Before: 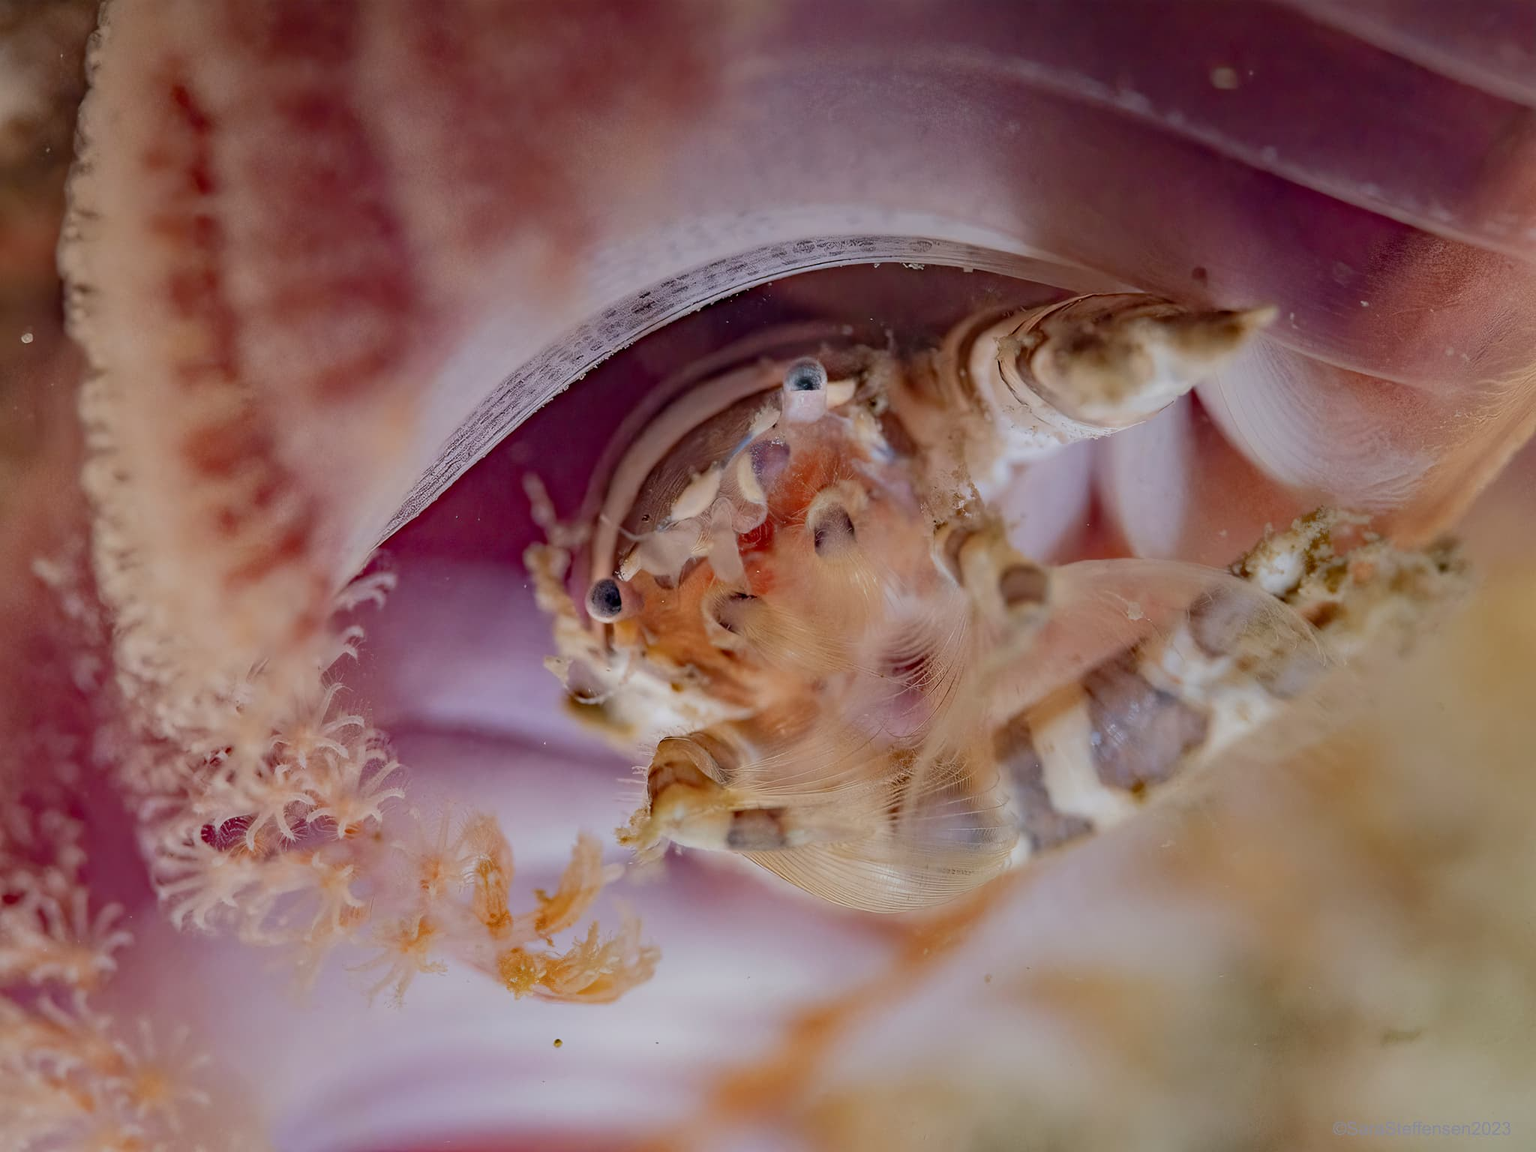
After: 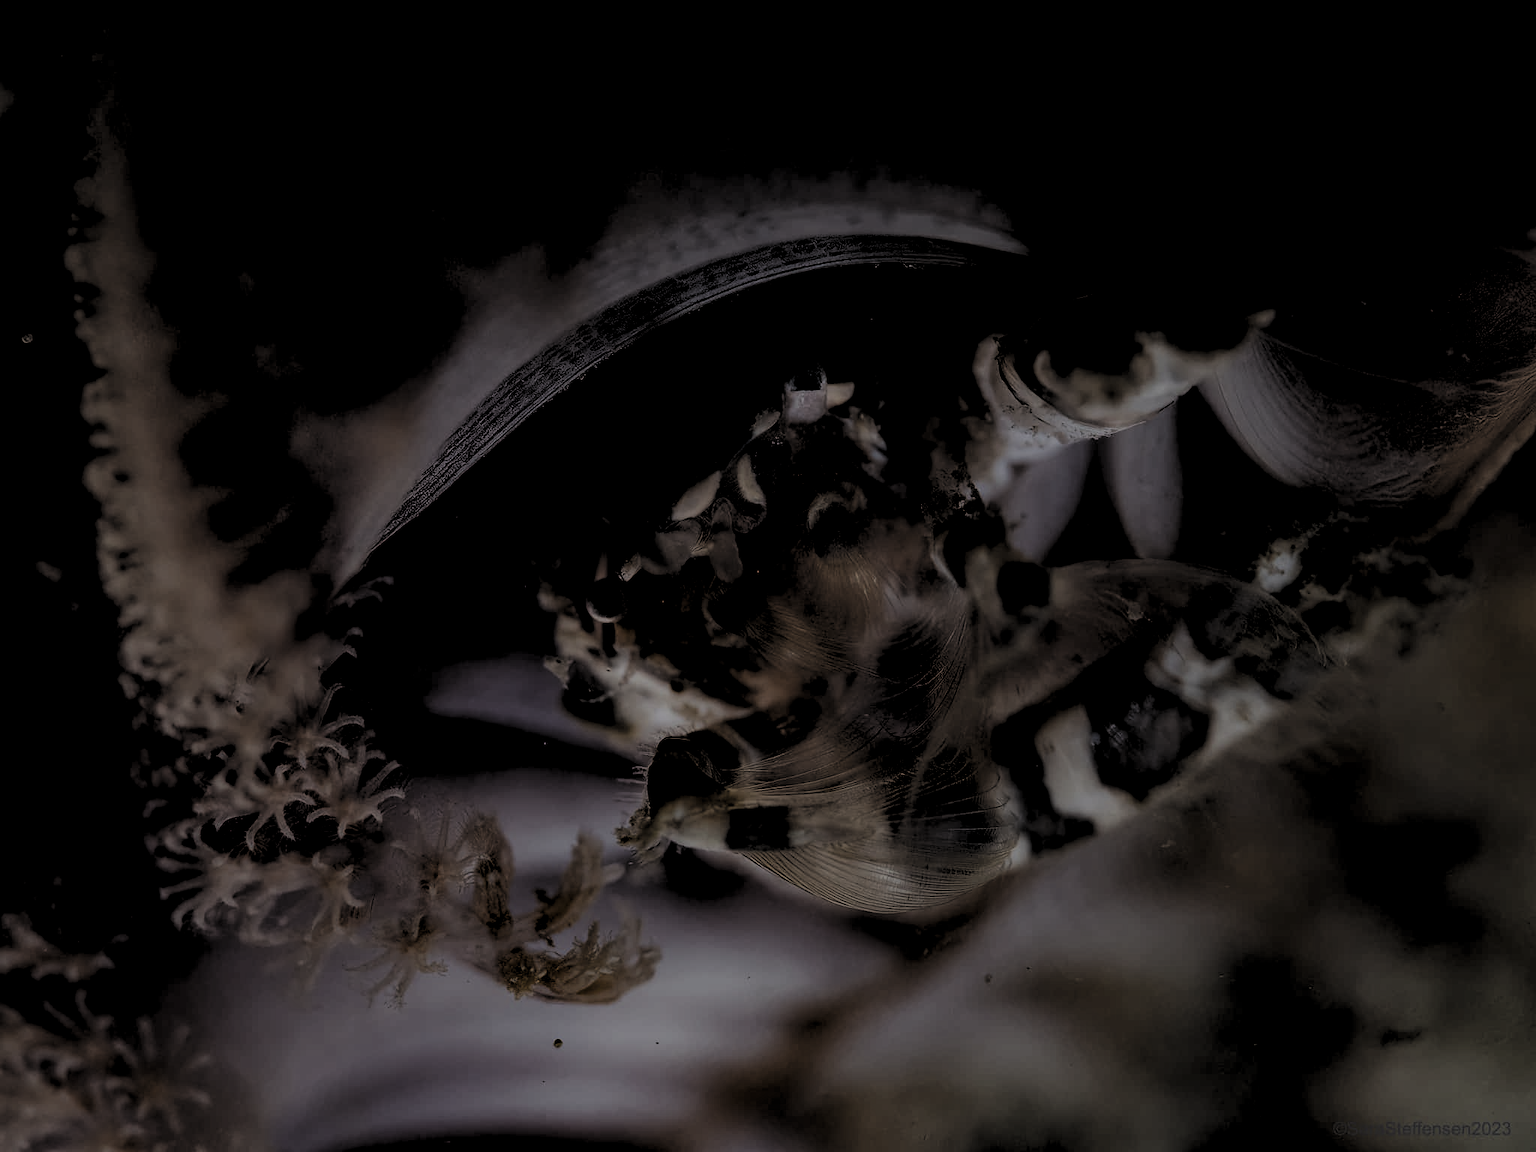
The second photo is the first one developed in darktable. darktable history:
filmic rgb: black relative exposure -5 EV, white relative exposure 3.98 EV, hardness 2.89, contrast 1.298, highlights saturation mix -29.75%, color science v6 (2022)
levels: levels [0.514, 0.759, 1]
